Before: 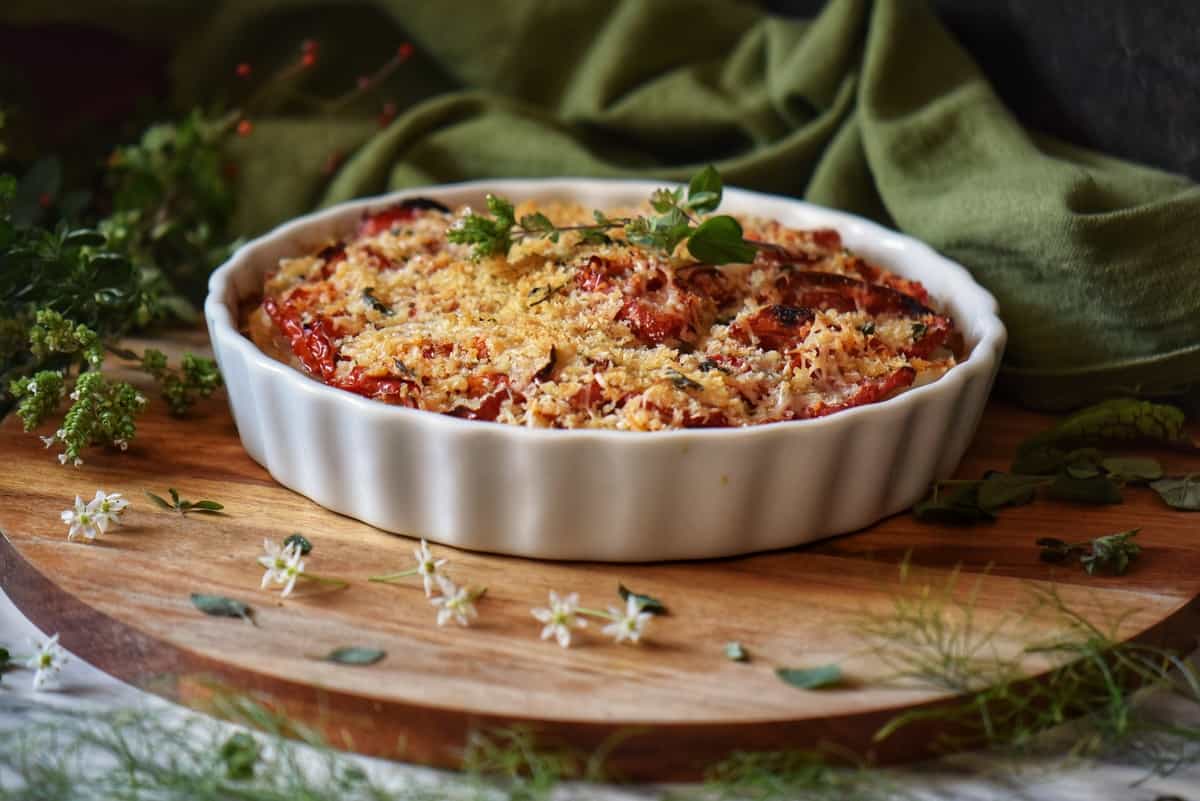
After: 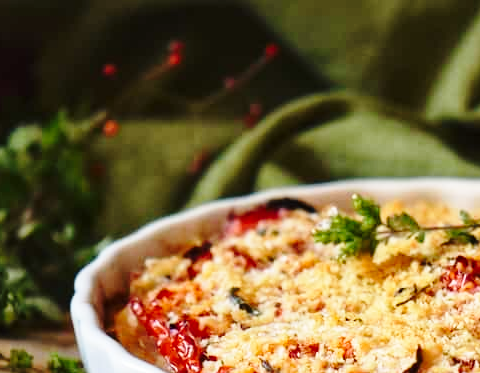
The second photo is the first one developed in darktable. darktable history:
crop and rotate: left 11.169%, top 0.081%, right 48.762%, bottom 53.242%
base curve: curves: ch0 [(0, 0) (0.028, 0.03) (0.121, 0.232) (0.46, 0.748) (0.859, 0.968) (1, 1)], preserve colors none
